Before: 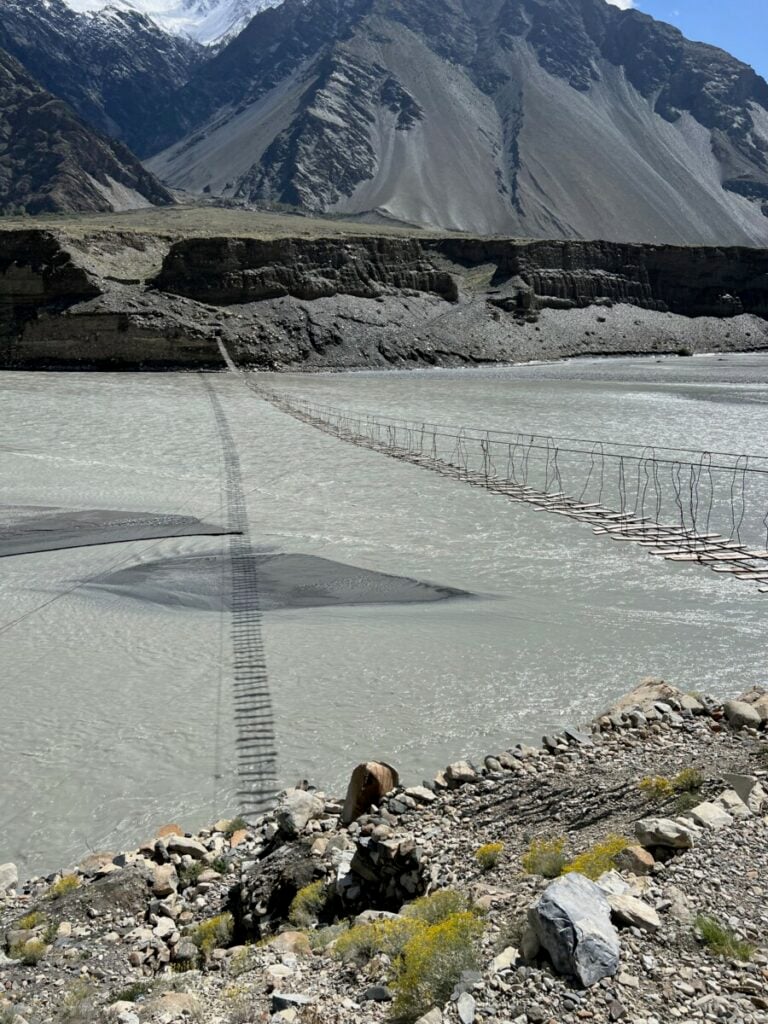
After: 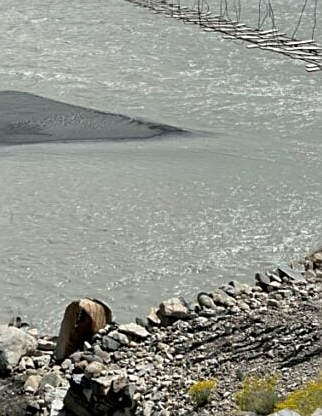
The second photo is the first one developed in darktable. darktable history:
crop: left 37.483%, top 45.301%, right 20.55%, bottom 13.613%
sharpen: on, module defaults
